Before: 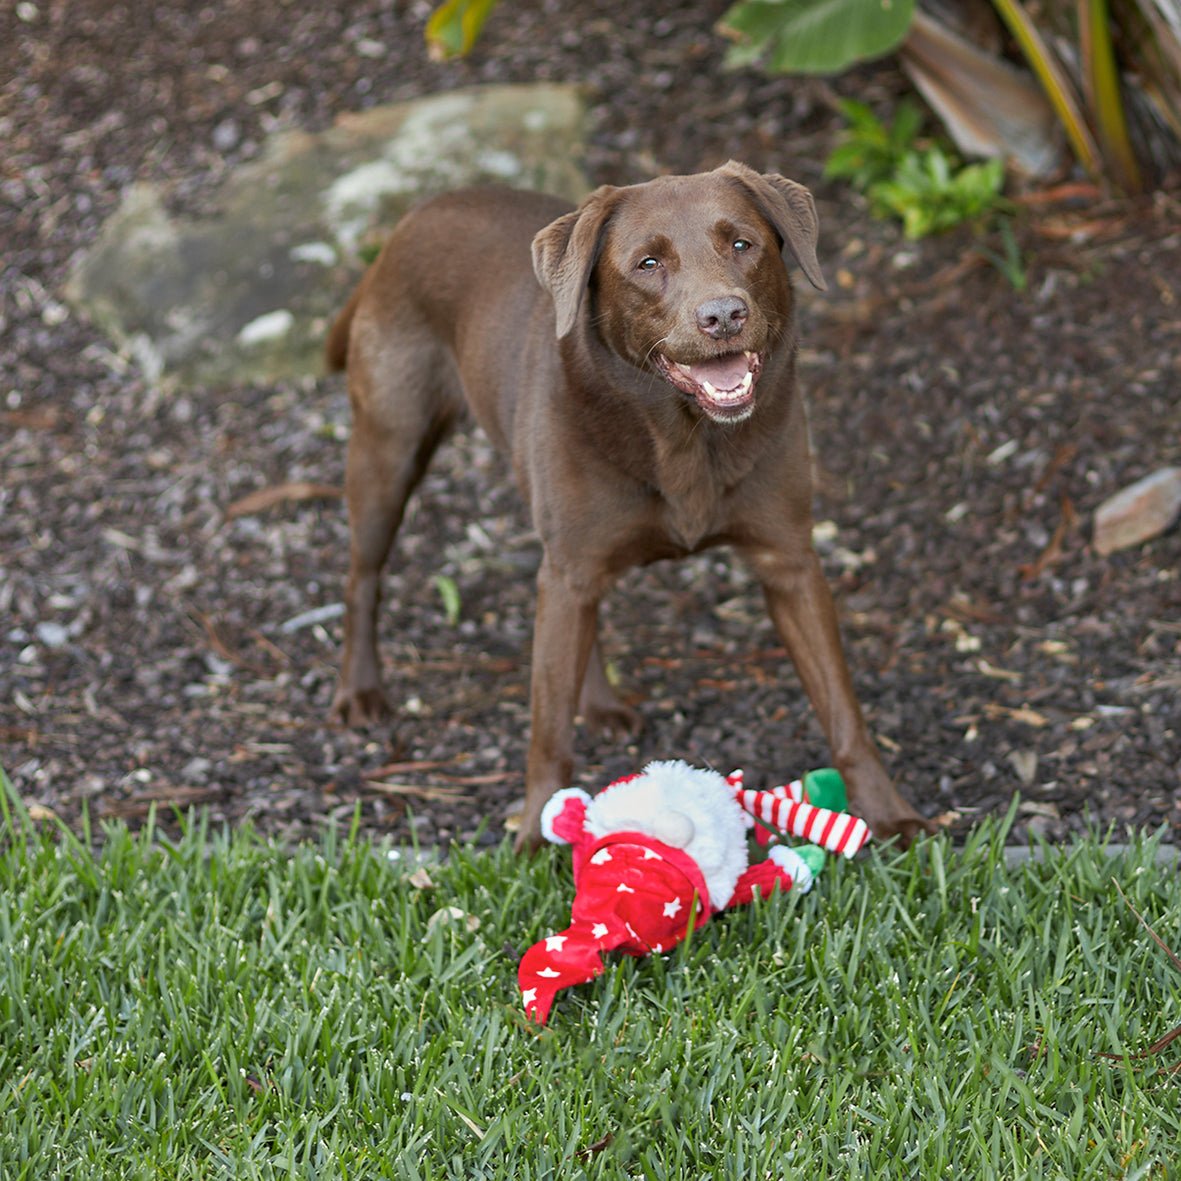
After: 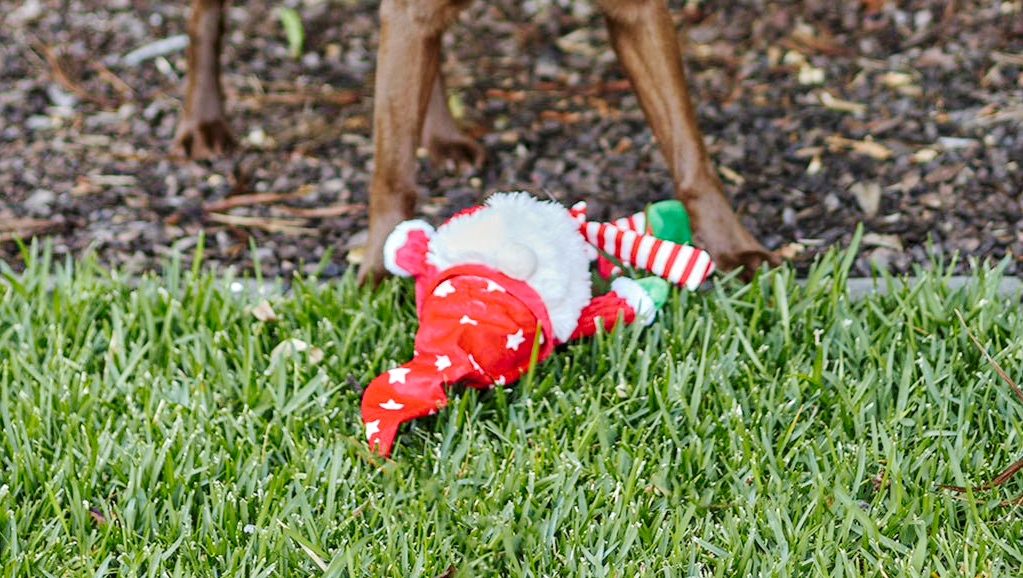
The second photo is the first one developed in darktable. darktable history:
tone curve: curves: ch0 [(0, 0) (0.003, 0.026) (0.011, 0.03) (0.025, 0.038) (0.044, 0.046) (0.069, 0.055) (0.1, 0.075) (0.136, 0.114) (0.177, 0.158) (0.224, 0.215) (0.277, 0.296) (0.335, 0.386) (0.399, 0.479) (0.468, 0.568) (0.543, 0.637) (0.623, 0.707) (0.709, 0.773) (0.801, 0.834) (0.898, 0.896) (1, 1)], preserve colors none
crop and rotate: left 13.306%, top 48.129%, bottom 2.928%
tone equalizer: on, module defaults
local contrast: on, module defaults
velvia: on, module defaults
